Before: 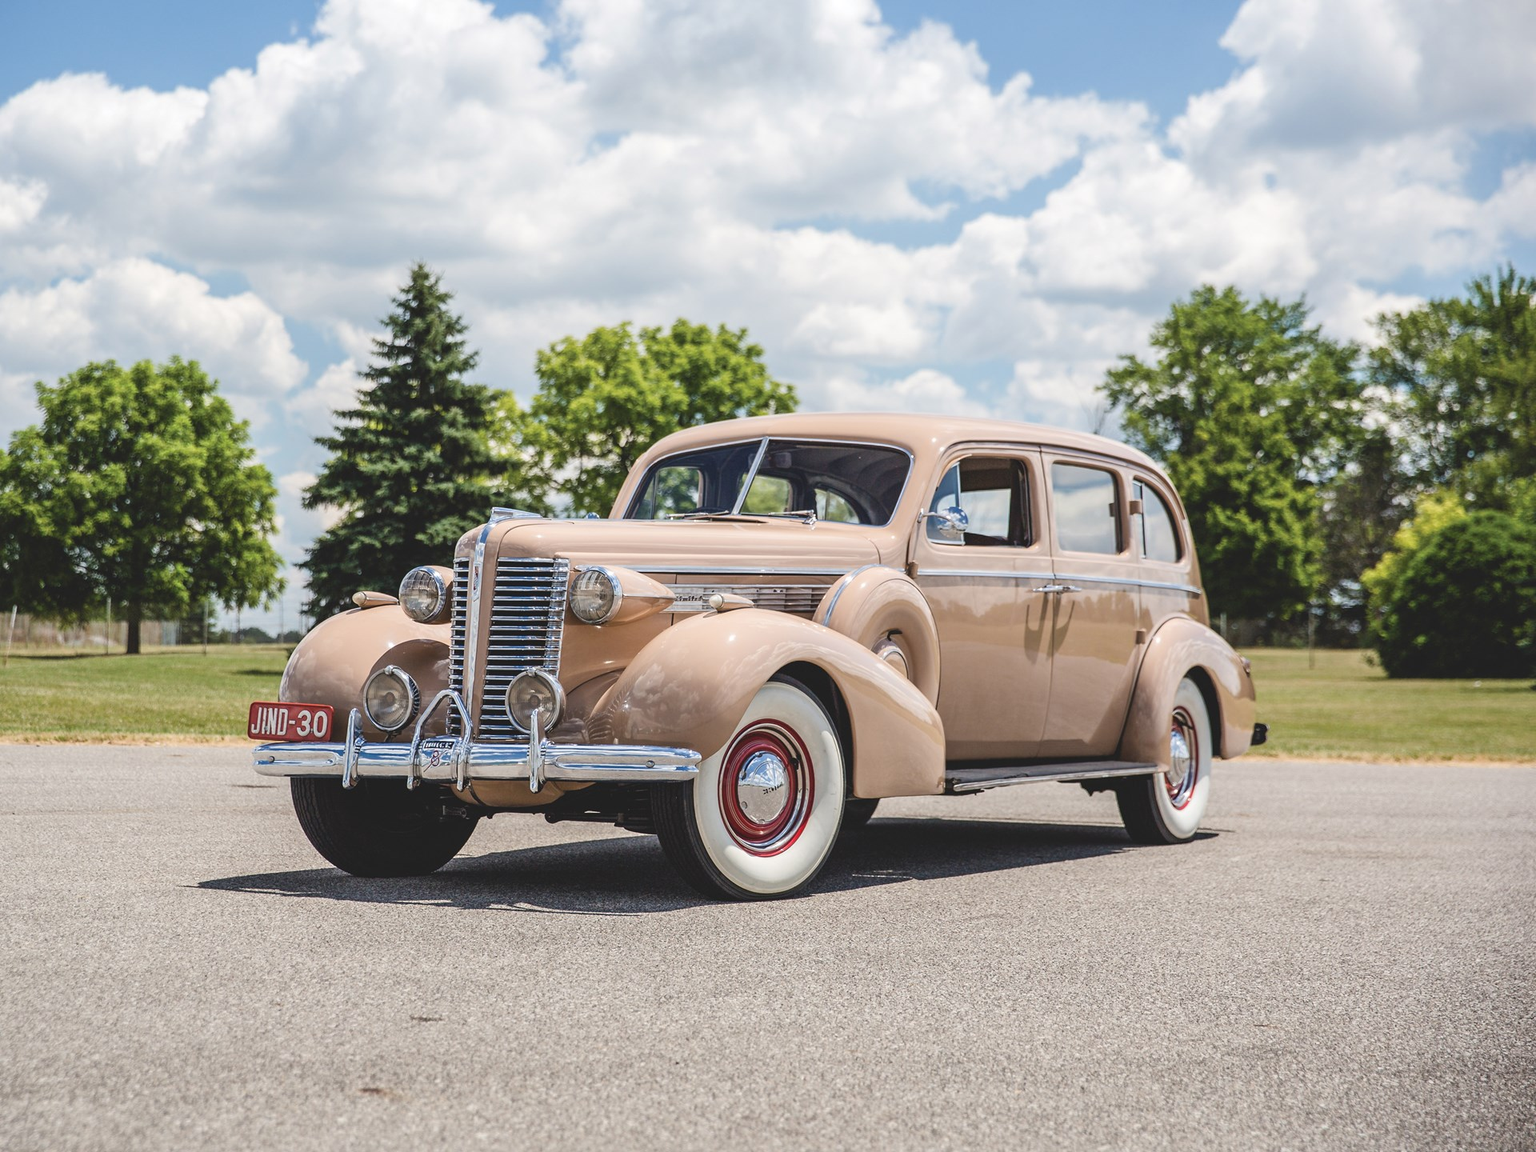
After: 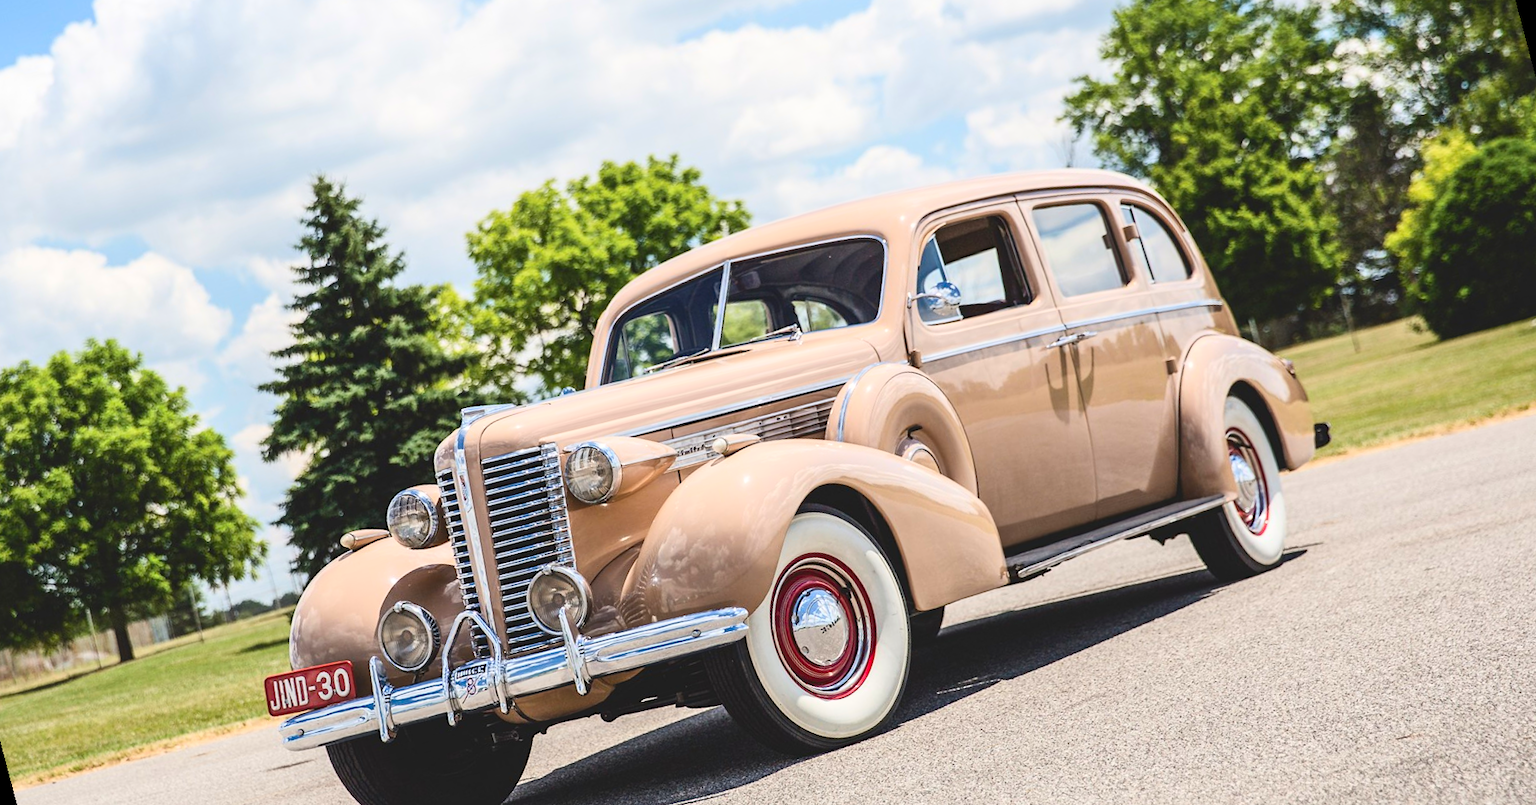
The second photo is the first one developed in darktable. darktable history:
contrast brightness saturation: contrast 0.23, brightness 0.1, saturation 0.29
rotate and perspective: rotation -14.8°, crop left 0.1, crop right 0.903, crop top 0.25, crop bottom 0.748
